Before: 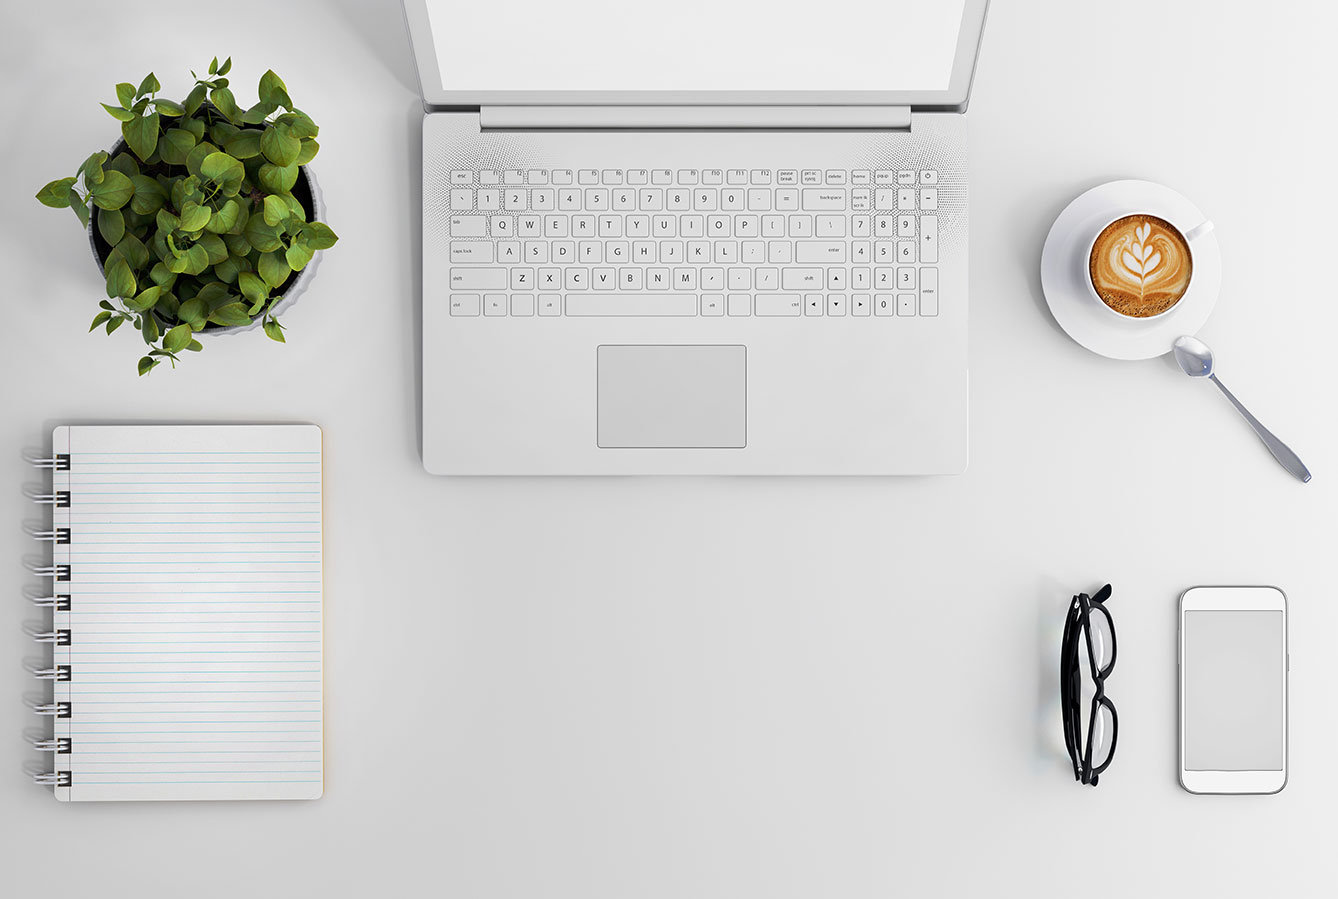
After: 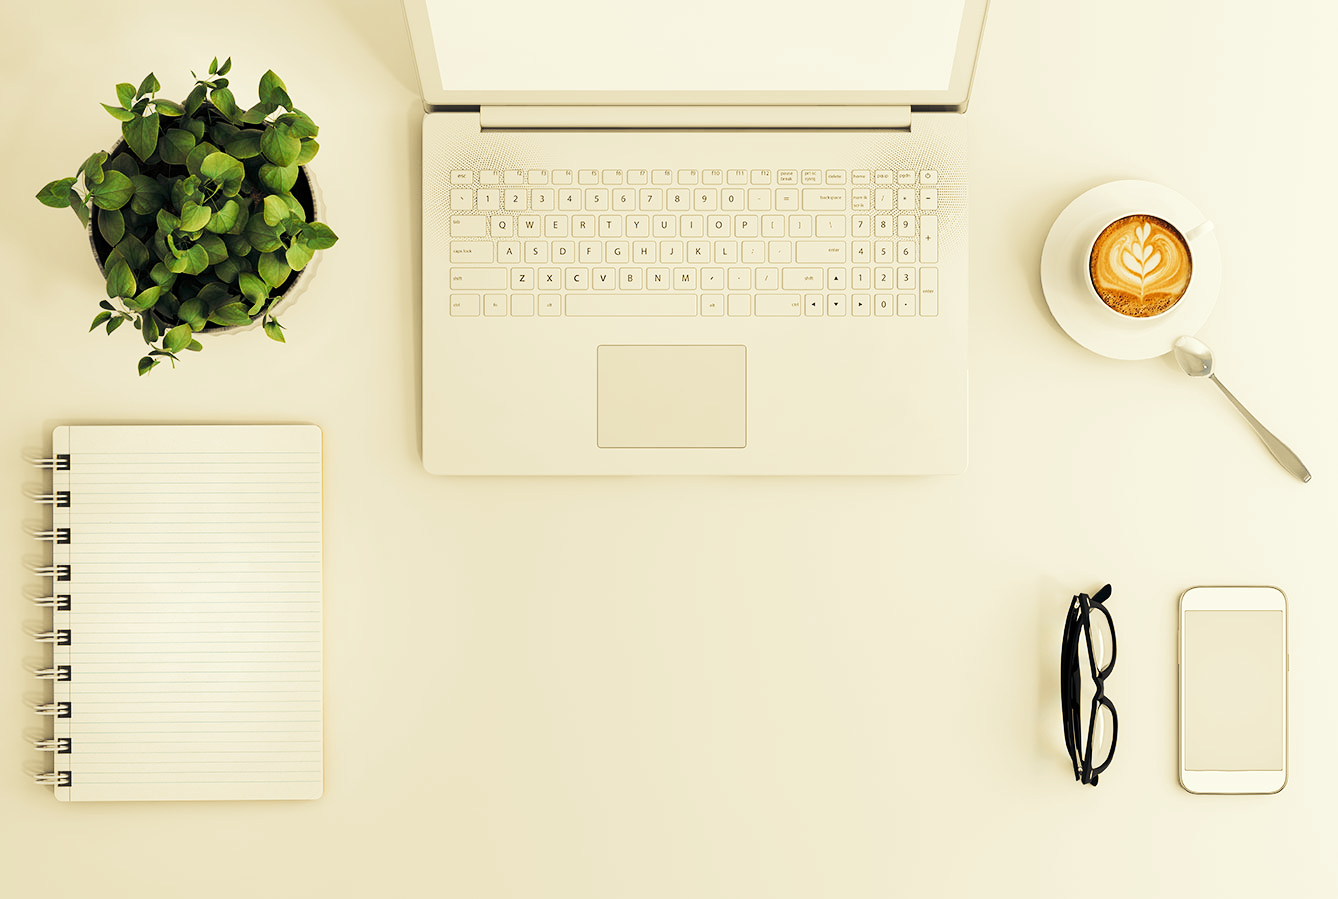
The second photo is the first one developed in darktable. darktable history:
tone curve: curves: ch0 [(0, 0) (0.003, 0.003) (0.011, 0.011) (0.025, 0.024) (0.044, 0.043) (0.069, 0.068) (0.1, 0.098) (0.136, 0.133) (0.177, 0.174) (0.224, 0.22) (0.277, 0.272) (0.335, 0.329) (0.399, 0.391) (0.468, 0.459) (0.543, 0.542) (0.623, 0.622) (0.709, 0.708) (0.801, 0.8) (0.898, 0.897) (1, 1)], preserve colors none
color look up table: target L [97.35, 95.67, 92.67, 92.88, 80.66, 80.62, 79.17, 69.53, 68.49, 66.71, 49.53, 48.67, 11.94, 9.227, 200, 88.62, 84.25, 84.18, 84.35, 73.87, 65.57, 60.87, 54.59, 50.71, 50.31, 25.76, 3.299, 0, 90.81, 84.88, 90.96, 87.64, 90.38, 74.26, 71.7, 82.31, 82.86, 63.77, 75.61, 41.96, 31.88, 25.64, 30.86, 10.23, 94.54, 93.53, 86.93, 72.57, 22.89], target a [-4.336, -11.67, -18.99, -22.24, -16.91, -15.61, -5.424, -55.85, 1.99, -33.8, -42.43, -0.8, -7.181, -14.17, 0, 3.881, 9.259, 9.376, 15.39, 33.43, 8.45, 55.29, 46.43, 28.59, 62.37, 47.35, 7.481, 0, 7.593, -4.844, 8.796, 5.005, 6.73, 17.79, 41.31, 3.545, 8.929, 12.72, 13.51, 63.78, 10.27, 13.54, 26.78, 13.39, -16.65, -2.737, -16.02, -20.79, -17.83], target b [26.19, 44.05, 25.79, 37.51, 59.31, 25.1, 35.87, 57.18, 69.3, 34.35, 42.66, 34.58, 9.84, 4.612, 0, 24.41, 77.6, 61.45, 34.43, 50.05, 29.71, 68.4, 58.39, 39.31, 35.65, 30.7, 1.008, 0, 17.77, -4.417, 8.63, 11.54, 2.478, 24.78, 21.51, -9.693, -8.204, 13.55, 14.65, 11.54, 6.033, -32.09, -32.37, -10.94, 1.818, 1.692, -2.131, 4.968, -5.984], num patches 49
